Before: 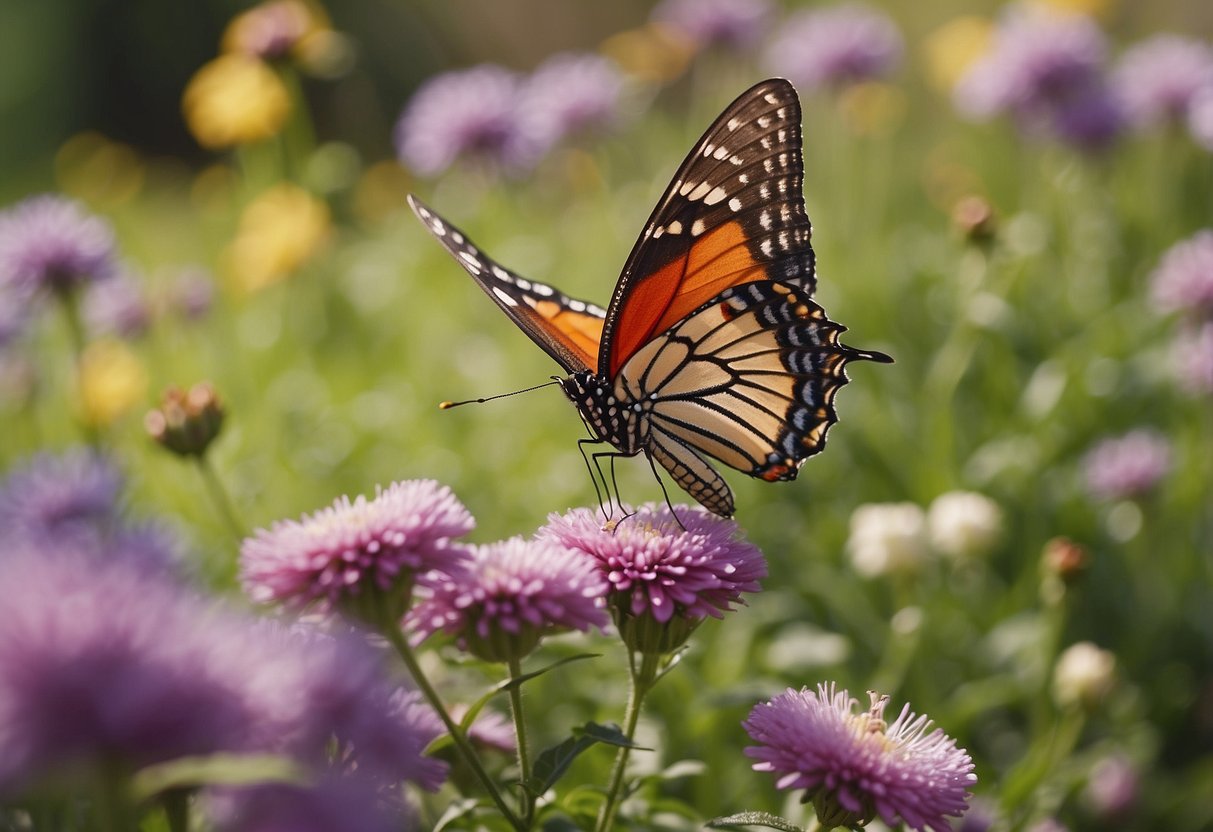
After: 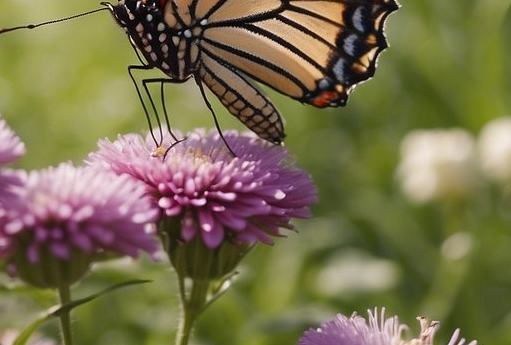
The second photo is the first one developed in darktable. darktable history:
crop: left 37.153%, top 44.993%, right 20.69%, bottom 13.492%
